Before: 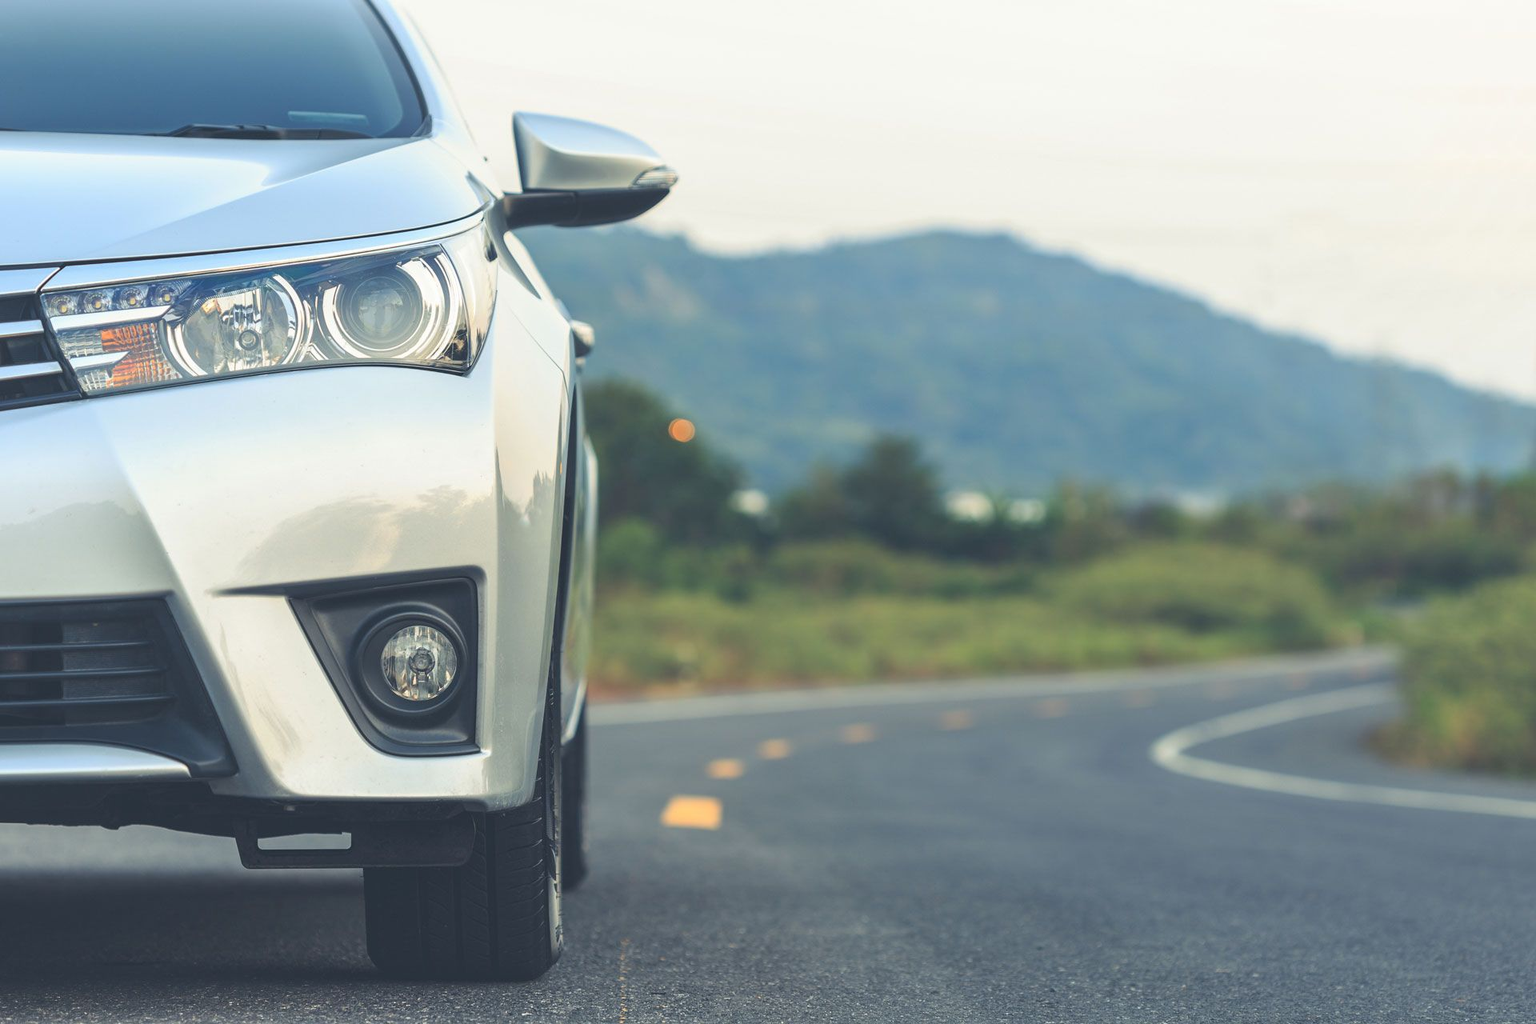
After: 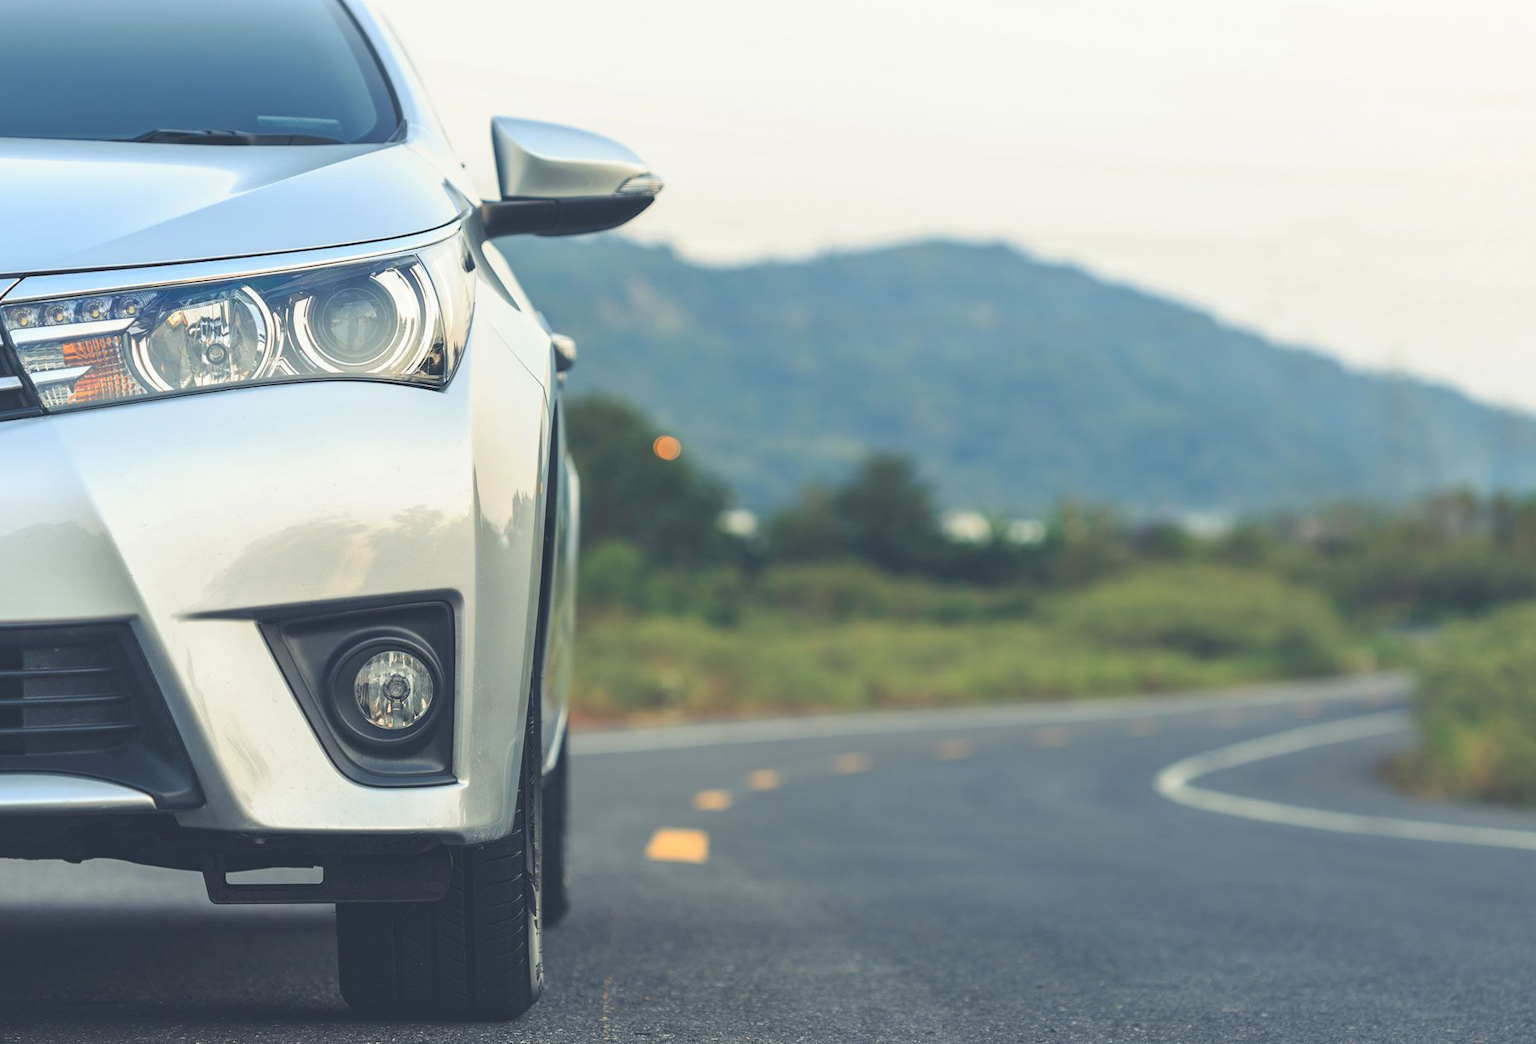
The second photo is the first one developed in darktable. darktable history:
crop and rotate: left 2.694%, right 1.193%, bottom 1.93%
